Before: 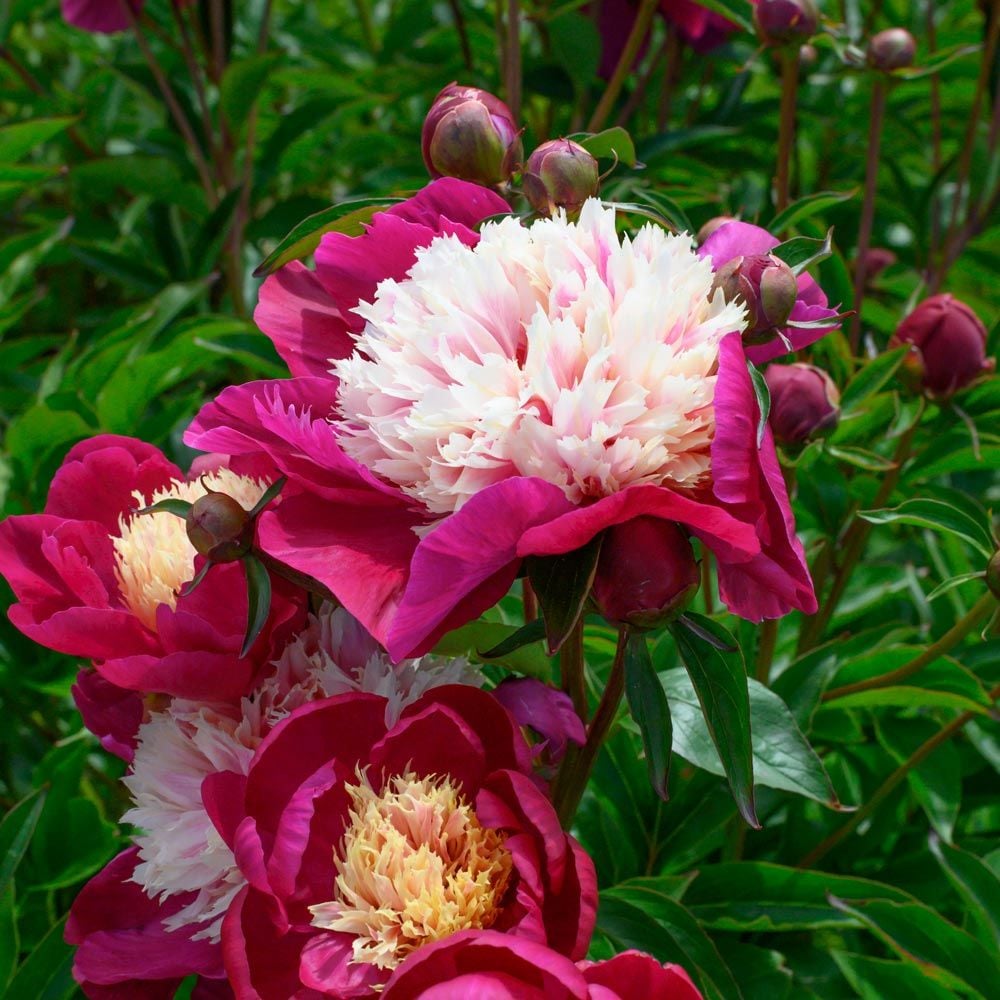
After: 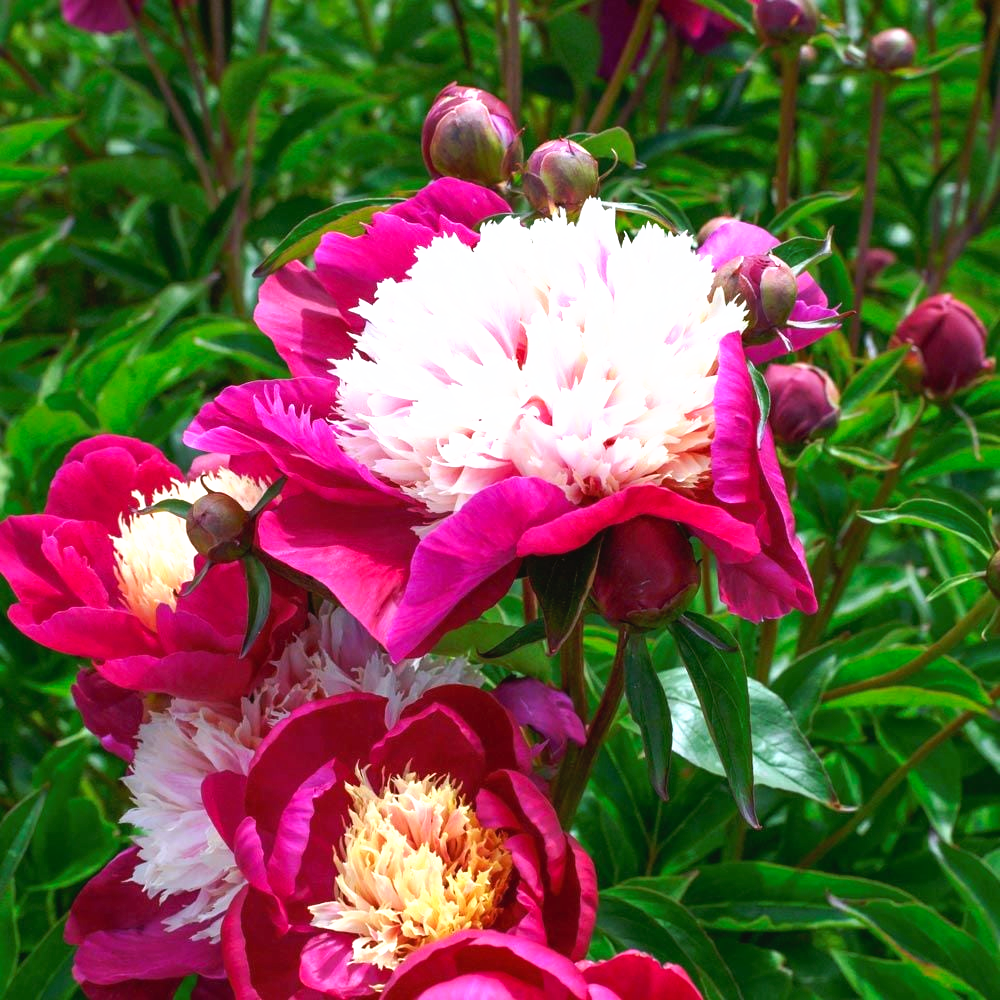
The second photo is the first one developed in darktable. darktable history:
white balance: red 0.984, blue 1.059
tone curve: curves: ch0 [(0, 0) (0.003, 0.032) (0.011, 0.036) (0.025, 0.049) (0.044, 0.075) (0.069, 0.112) (0.1, 0.151) (0.136, 0.197) (0.177, 0.241) (0.224, 0.295) (0.277, 0.355) (0.335, 0.429) (0.399, 0.512) (0.468, 0.607) (0.543, 0.702) (0.623, 0.796) (0.709, 0.903) (0.801, 0.987) (0.898, 0.997) (1, 1)], preserve colors none
